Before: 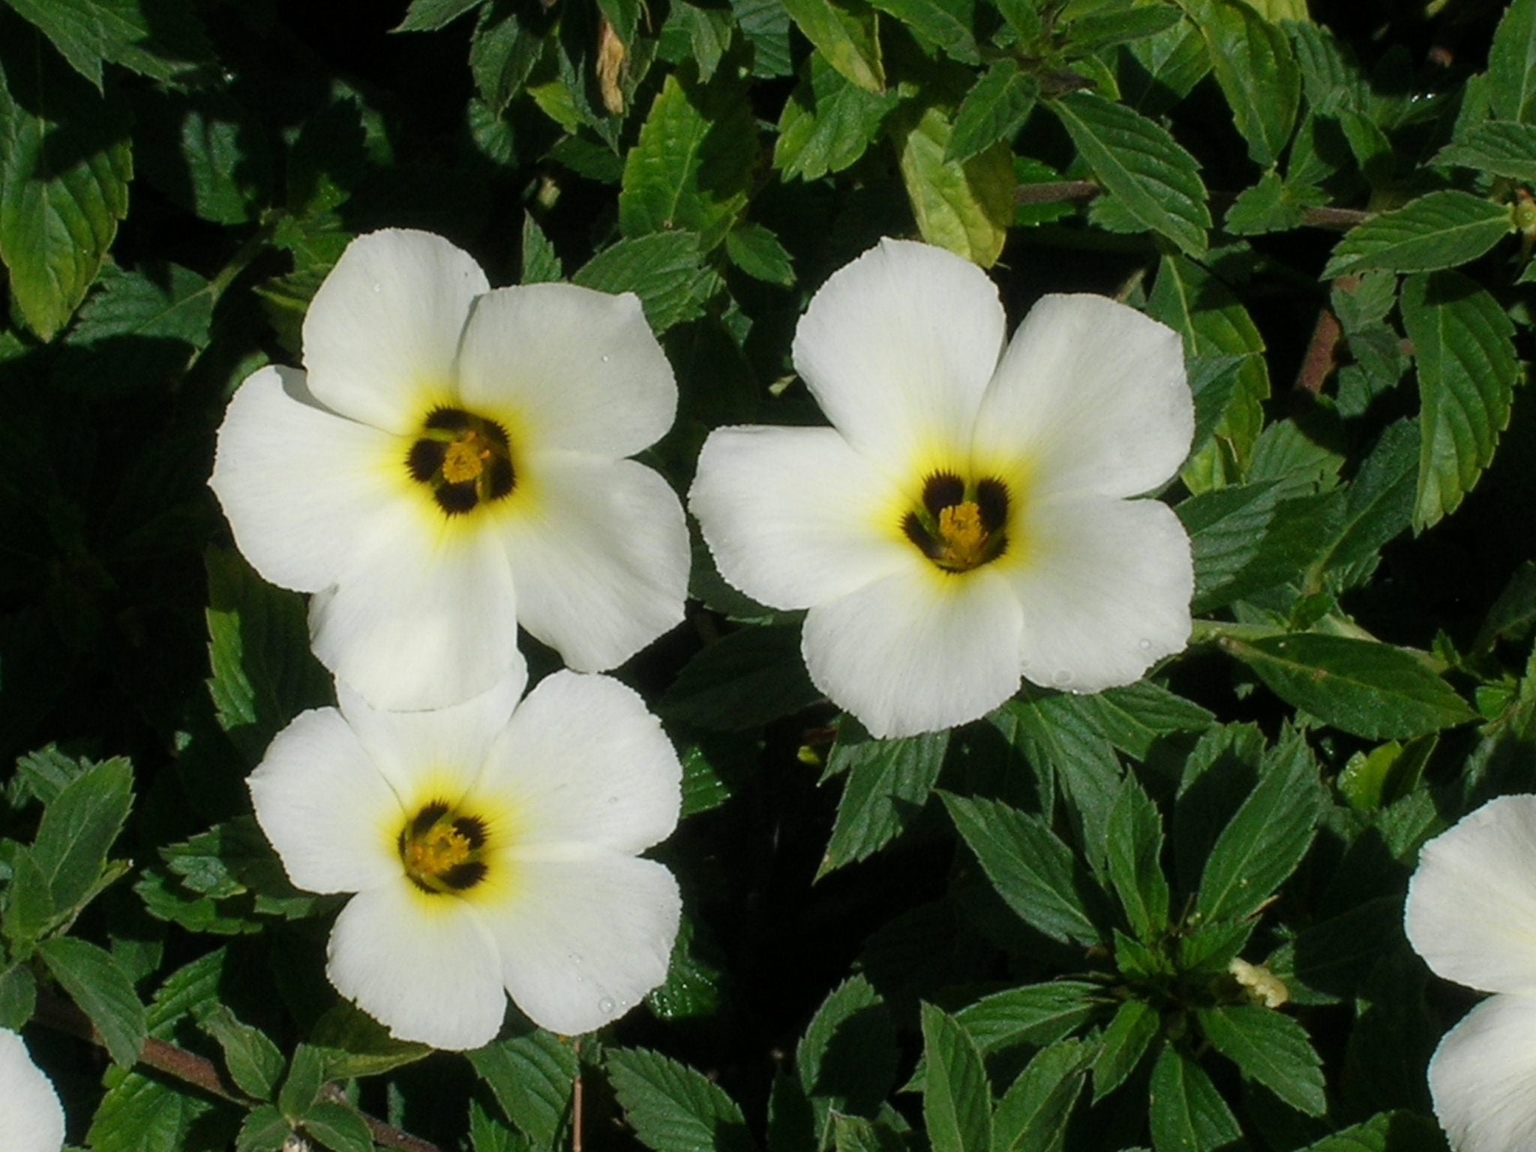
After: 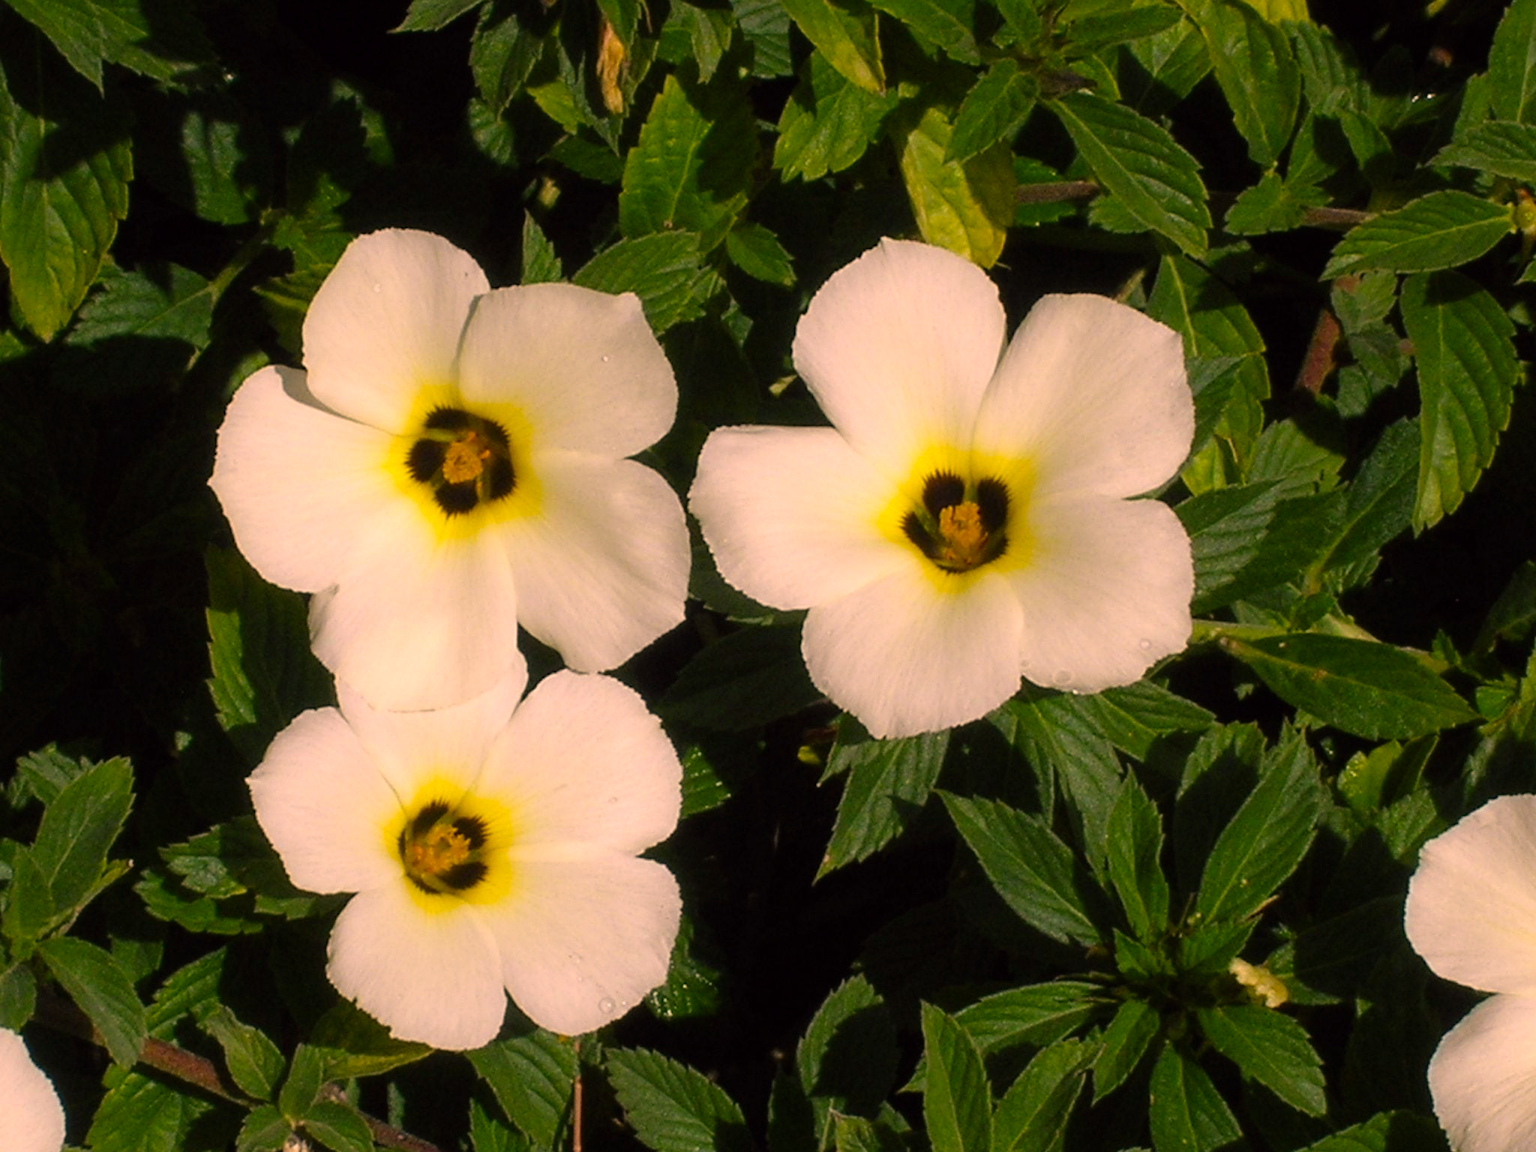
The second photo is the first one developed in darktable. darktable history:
color balance: lift [1, 1, 0.999, 1.001], gamma [1, 1.003, 1.005, 0.995], gain [1, 0.992, 0.988, 1.012], contrast 5%, output saturation 110%
color correction: highlights a* 21.88, highlights b* 22.25
